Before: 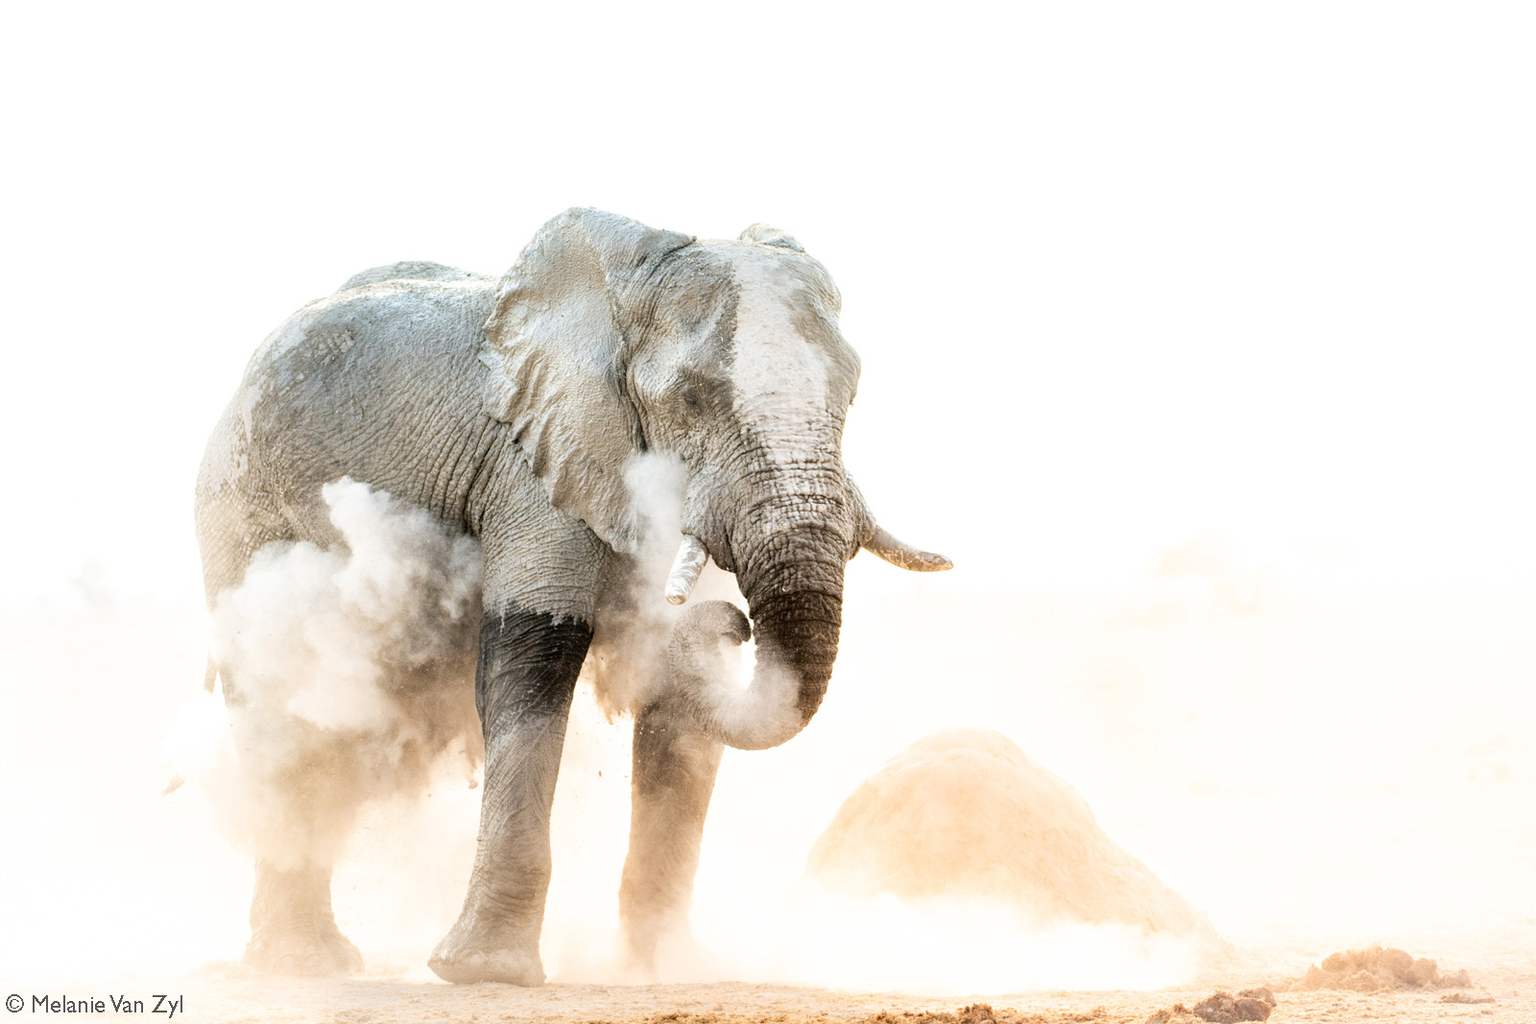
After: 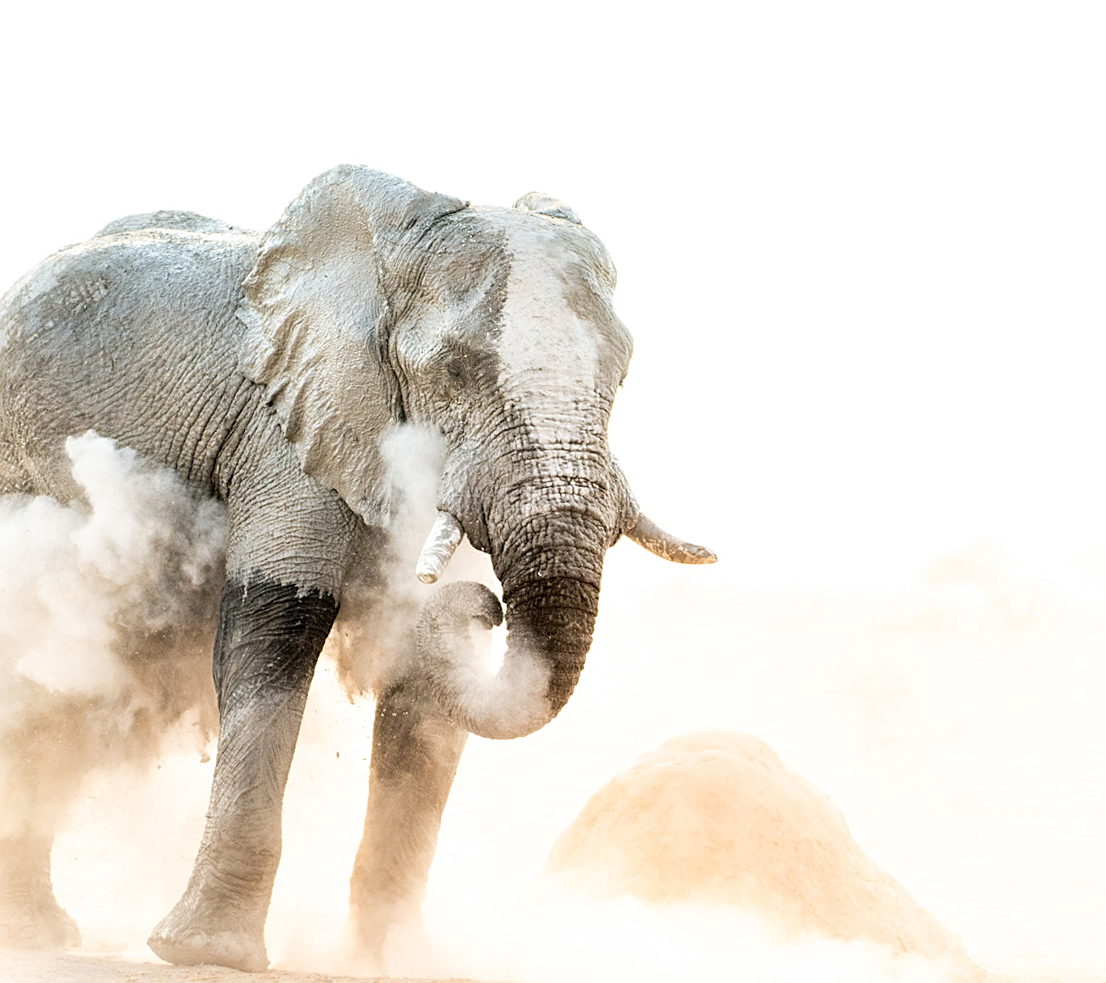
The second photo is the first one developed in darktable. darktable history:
sharpen: on, module defaults
crop and rotate: angle -3.27°, left 14.277%, top 0.028%, right 10.766%, bottom 0.028%
tone equalizer: on, module defaults
